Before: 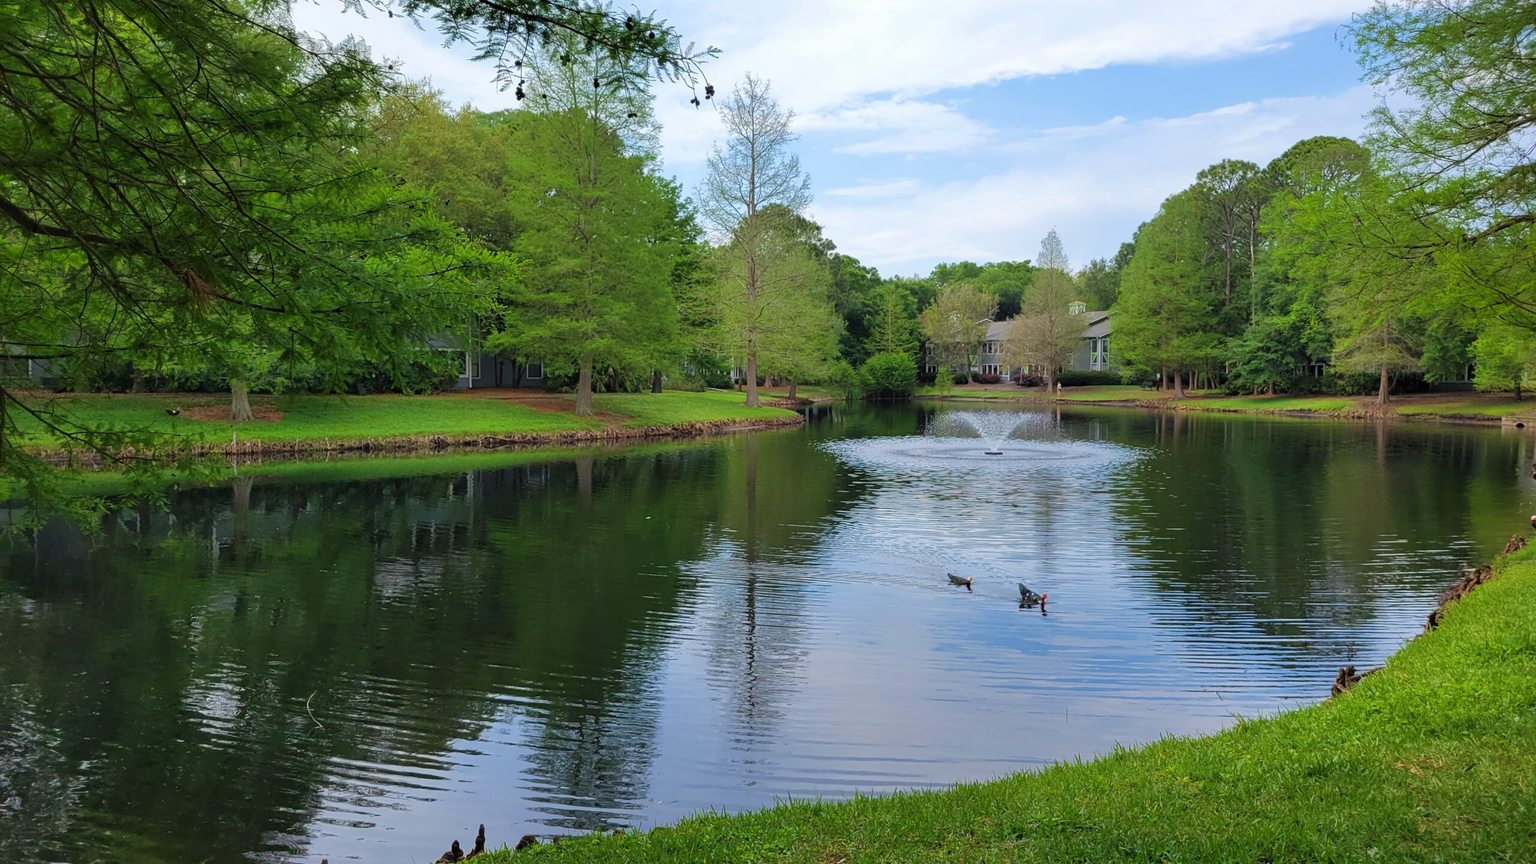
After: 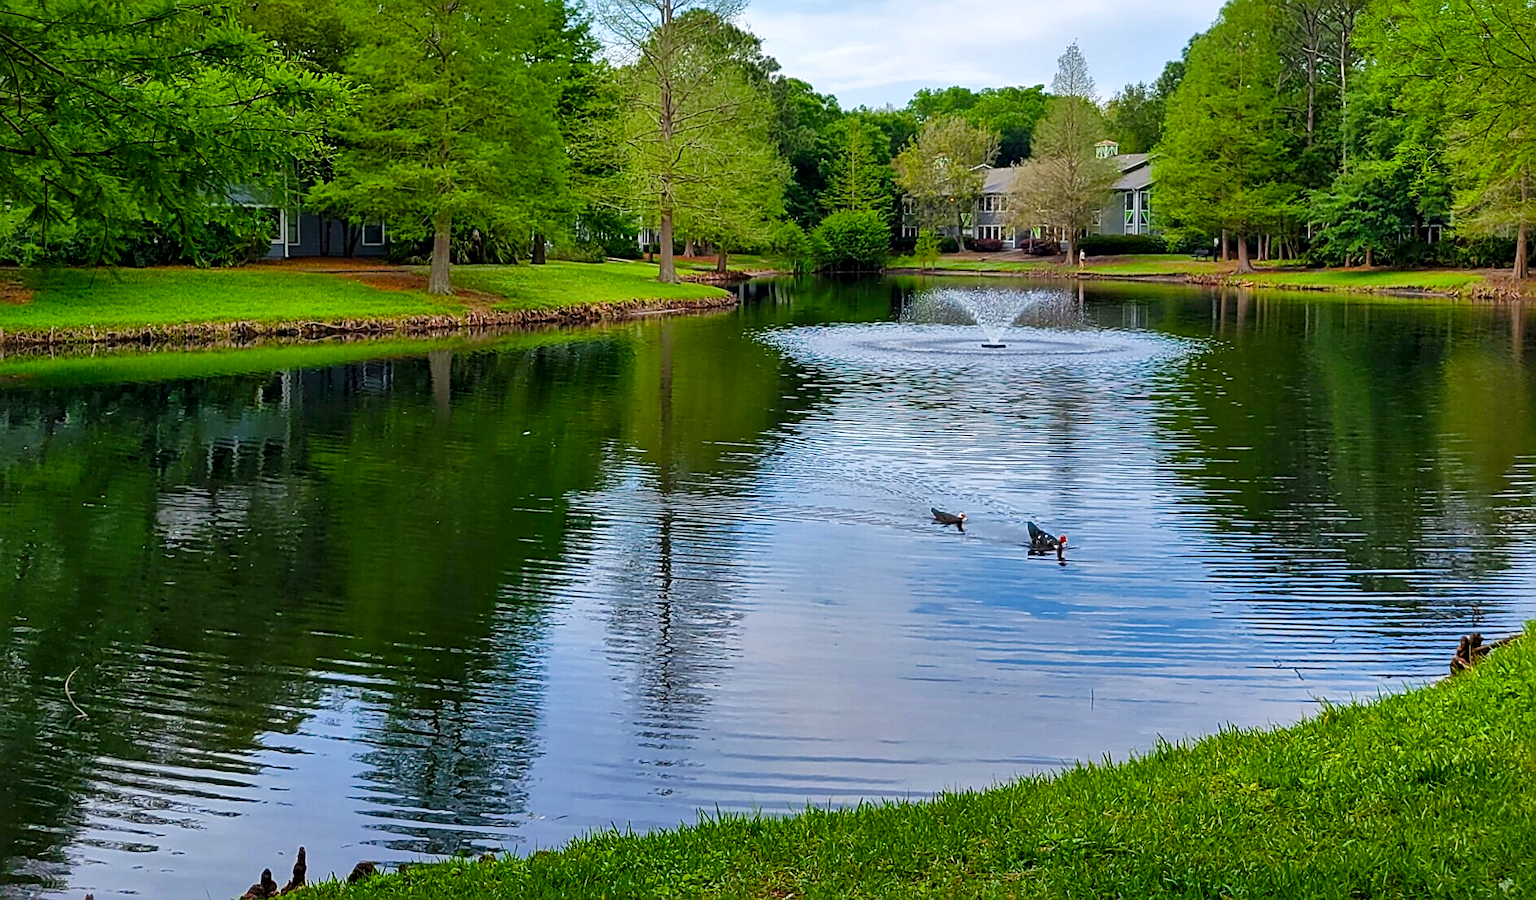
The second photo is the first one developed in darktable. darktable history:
sharpen: on, module defaults
local contrast: mode bilateral grid, contrast 20, coarseness 50, detail 171%, midtone range 0.2
crop: left 16.871%, top 22.857%, right 9.116%
color balance rgb: perceptual saturation grading › global saturation 35%, perceptual saturation grading › highlights -25%, perceptual saturation grading › shadows 50%
